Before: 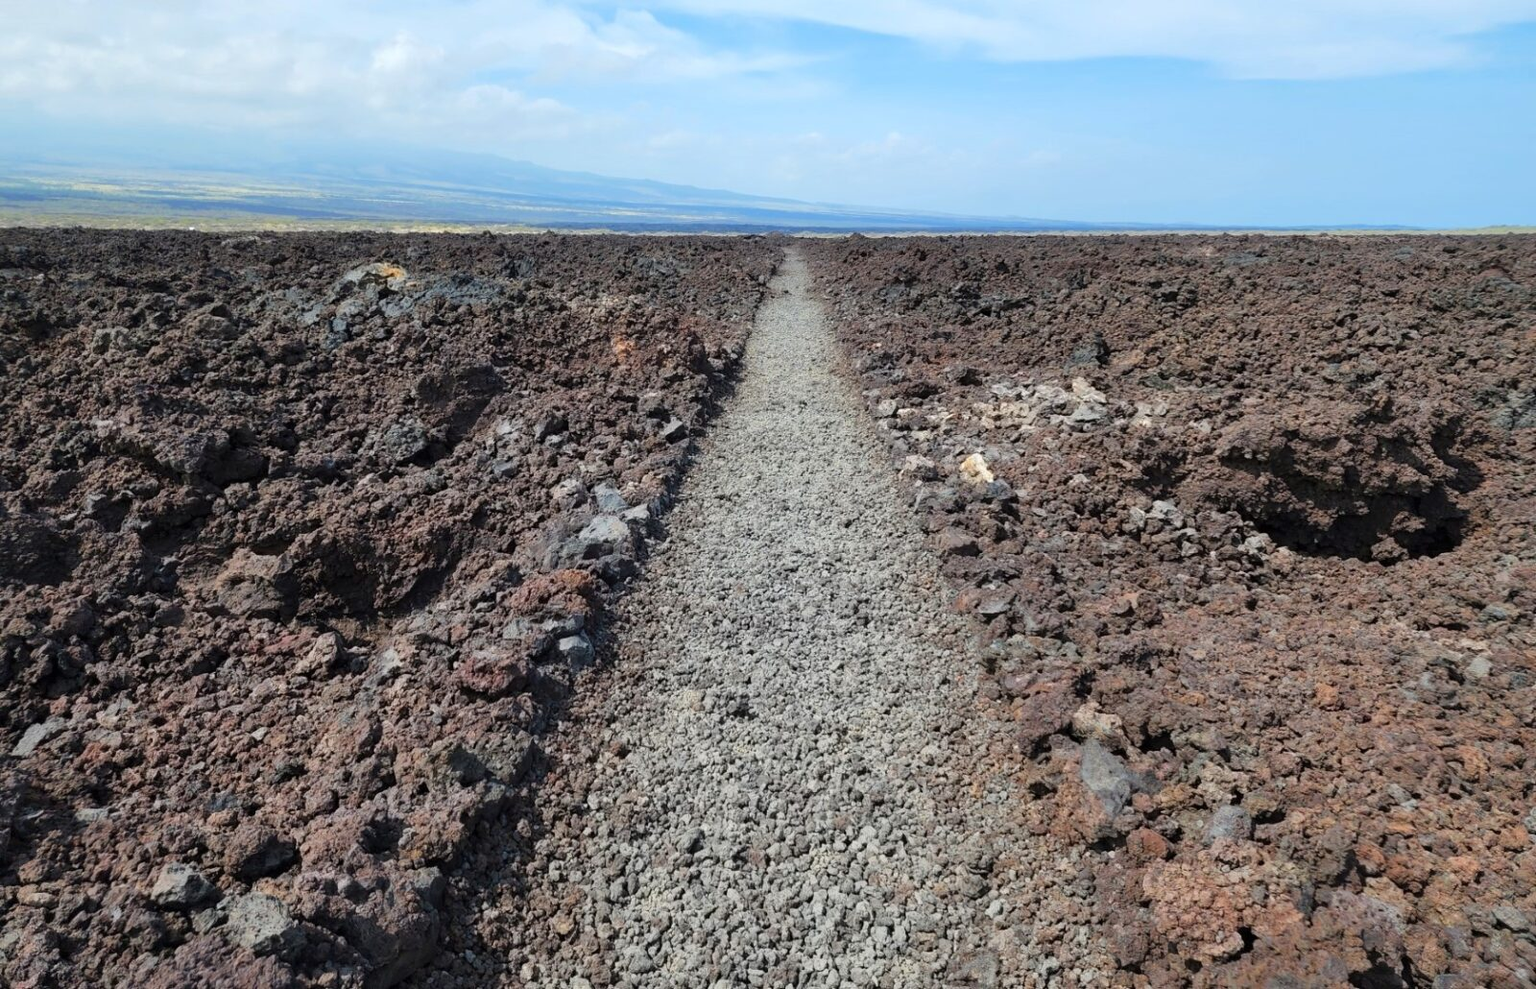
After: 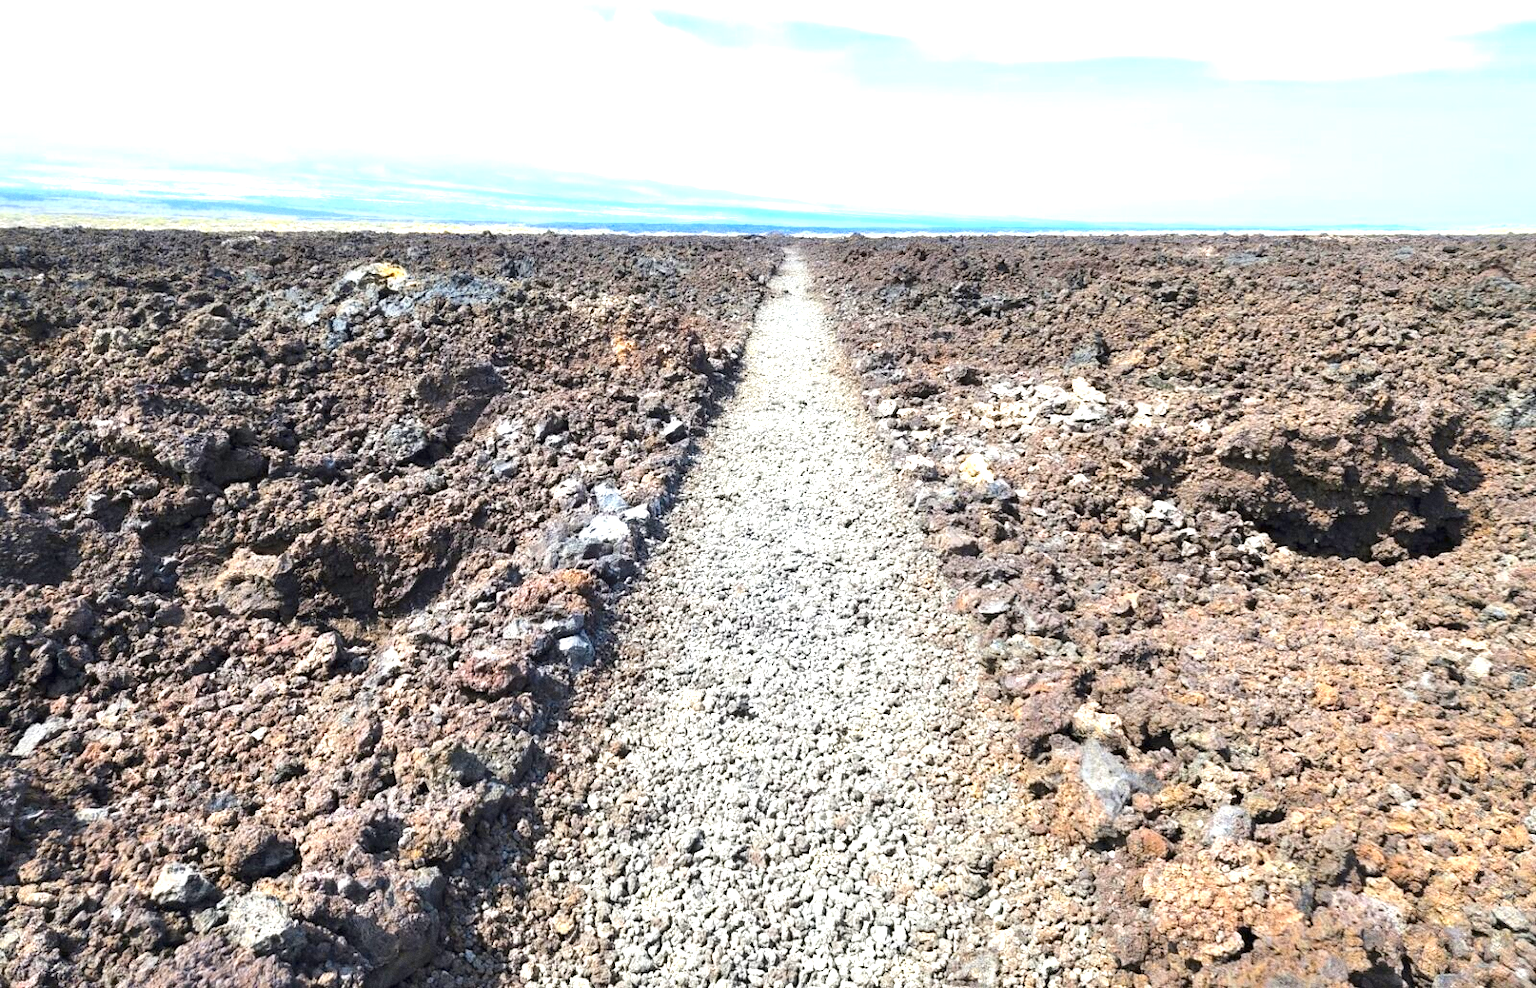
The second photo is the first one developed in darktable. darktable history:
color contrast: green-magenta contrast 0.85, blue-yellow contrast 1.25, unbound 0
exposure: black level correction 0, exposure 1.5 EV, compensate exposure bias true, compensate highlight preservation false
grain: coarseness 7.08 ISO, strength 21.67%, mid-tones bias 59.58%
